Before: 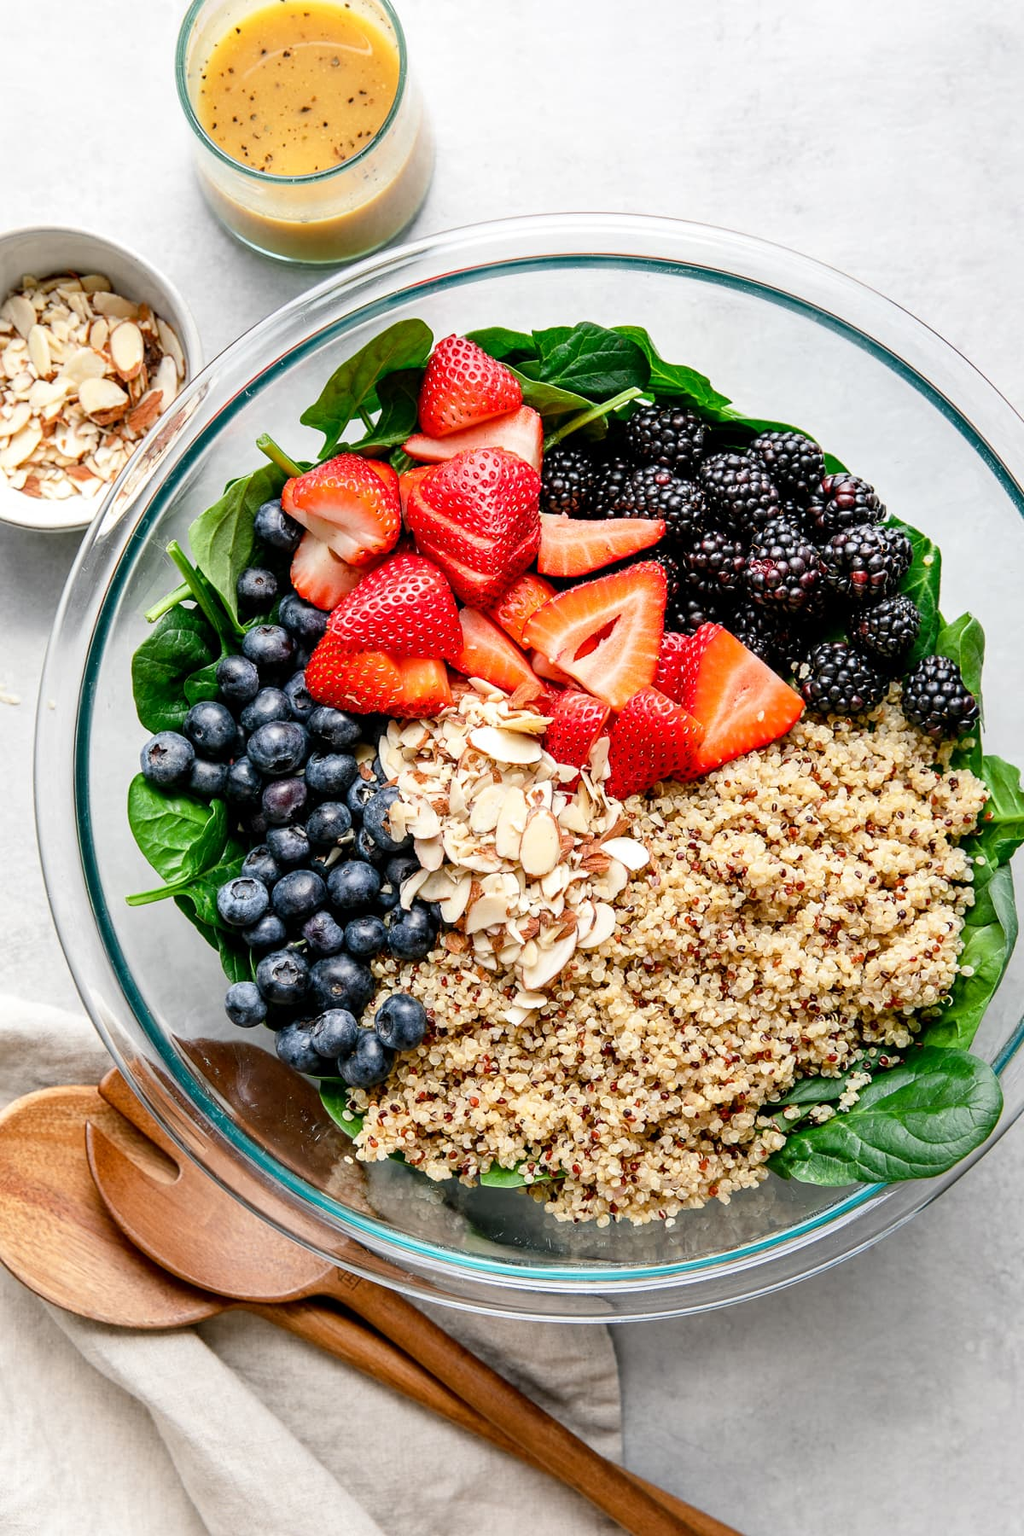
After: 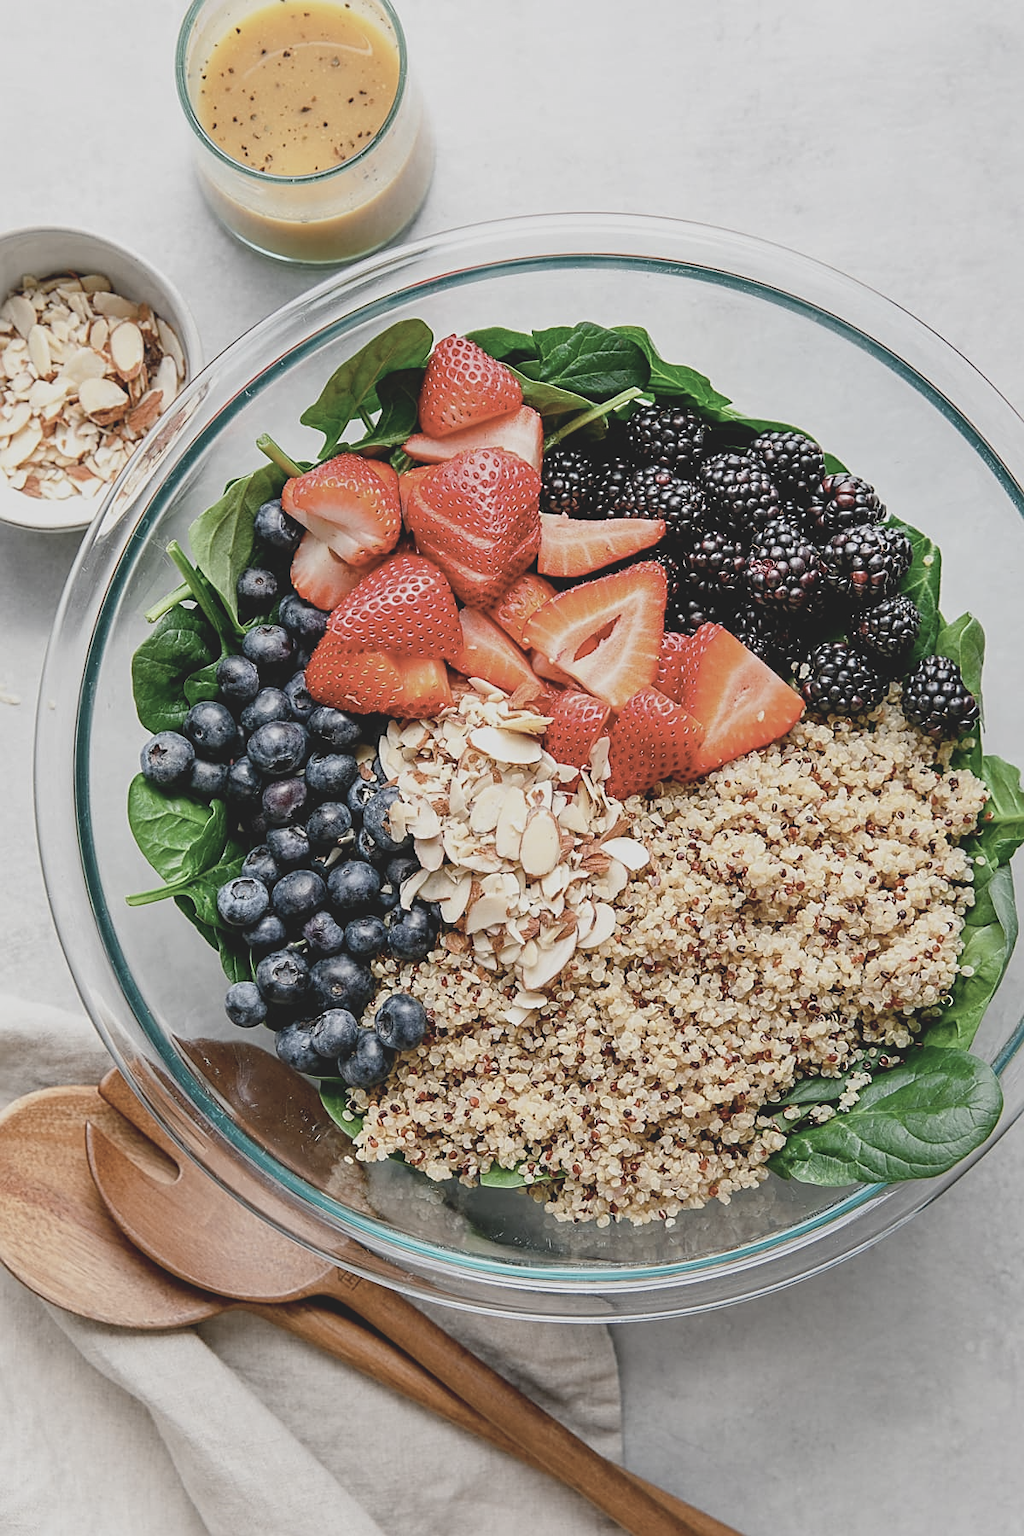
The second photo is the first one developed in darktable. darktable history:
sharpen: on, module defaults
contrast brightness saturation: contrast -0.251, saturation -0.429
color balance rgb: perceptual saturation grading › global saturation -2.07%, perceptual saturation grading › highlights -7.914%, perceptual saturation grading › mid-tones 7.713%, perceptual saturation grading › shadows 3.114%, global vibrance 15.001%
